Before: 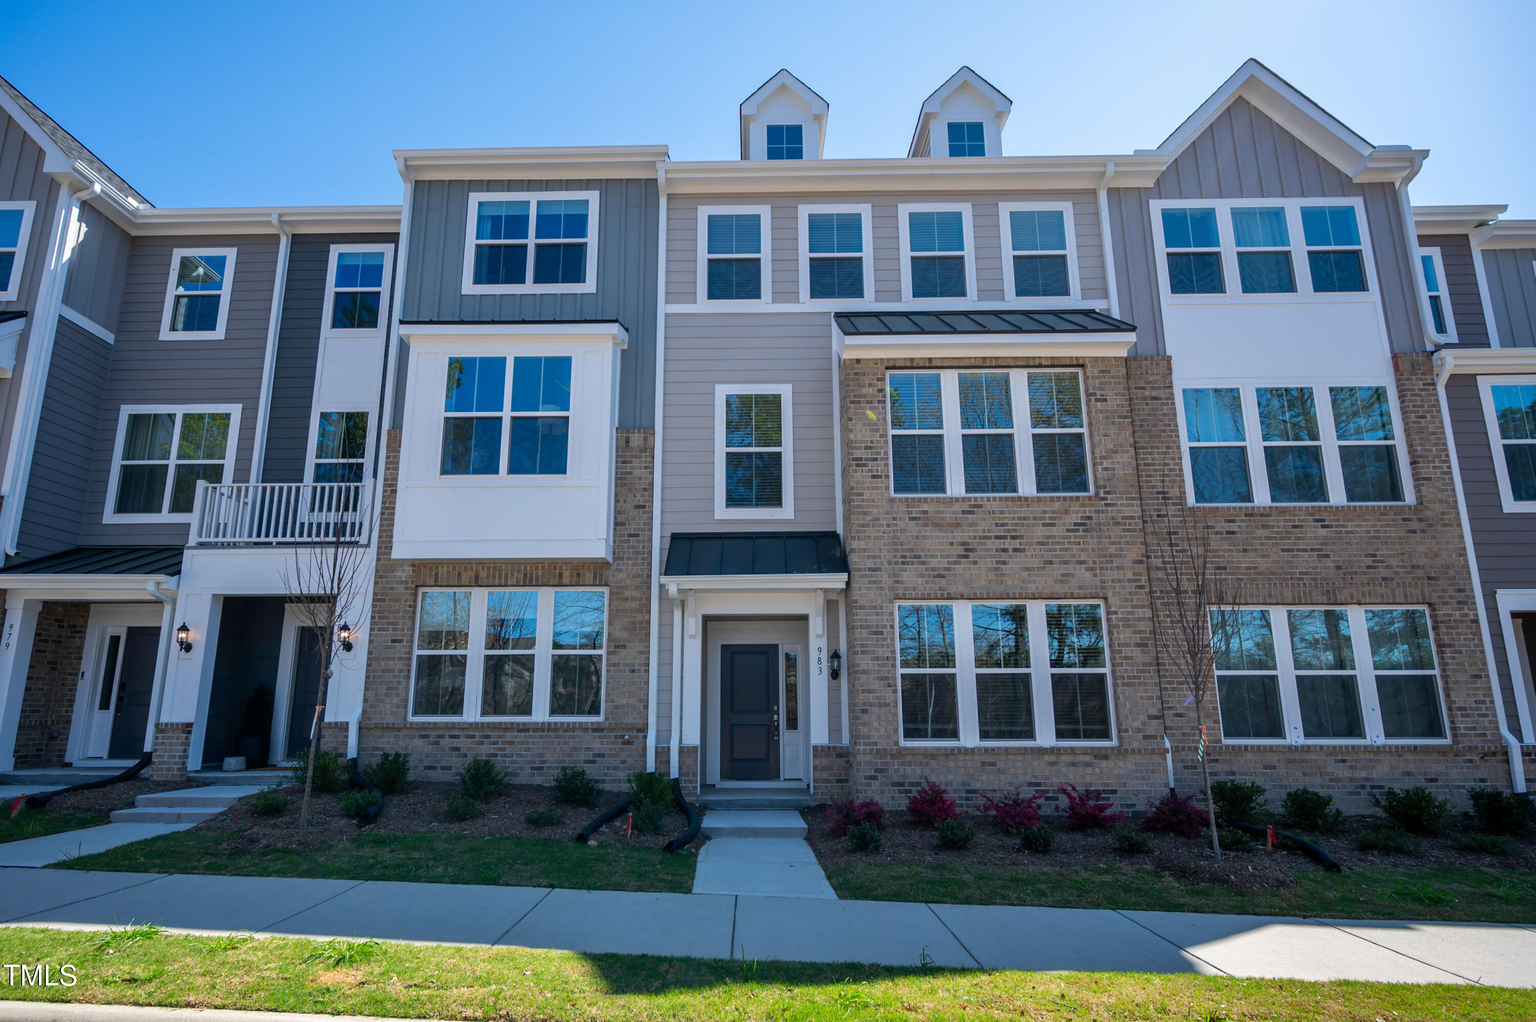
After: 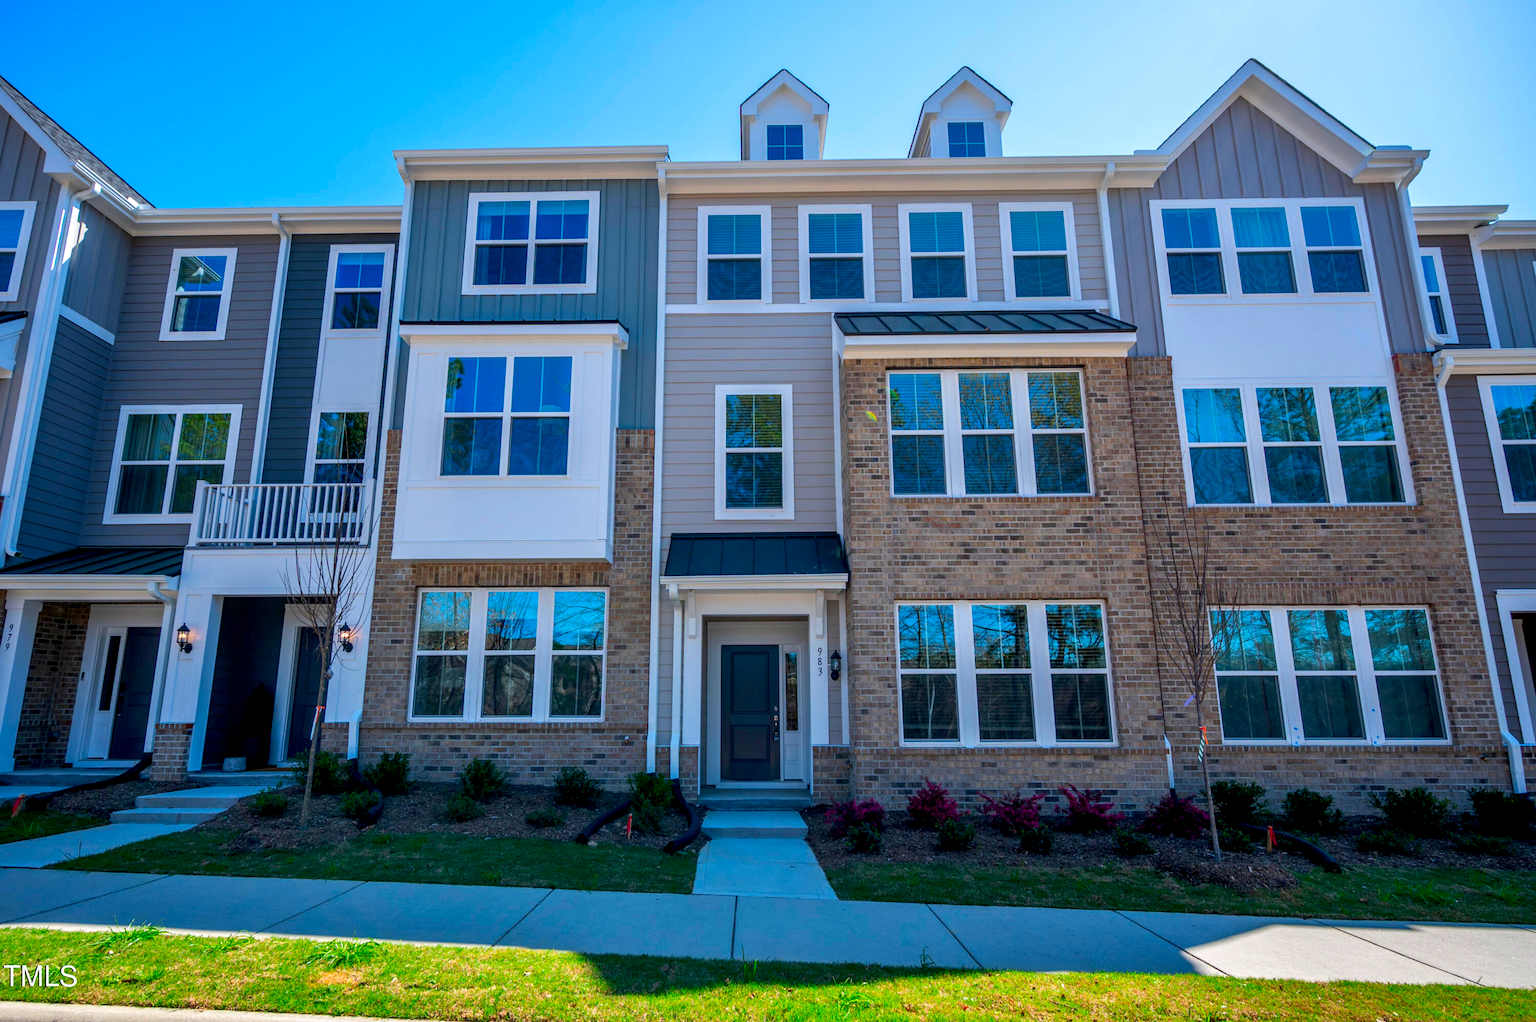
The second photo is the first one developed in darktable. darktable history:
local contrast: on, module defaults
color contrast: green-magenta contrast 1.69, blue-yellow contrast 1.49
exposure: black level correction 0.004, exposure 0.014 EV, compensate highlight preservation false
